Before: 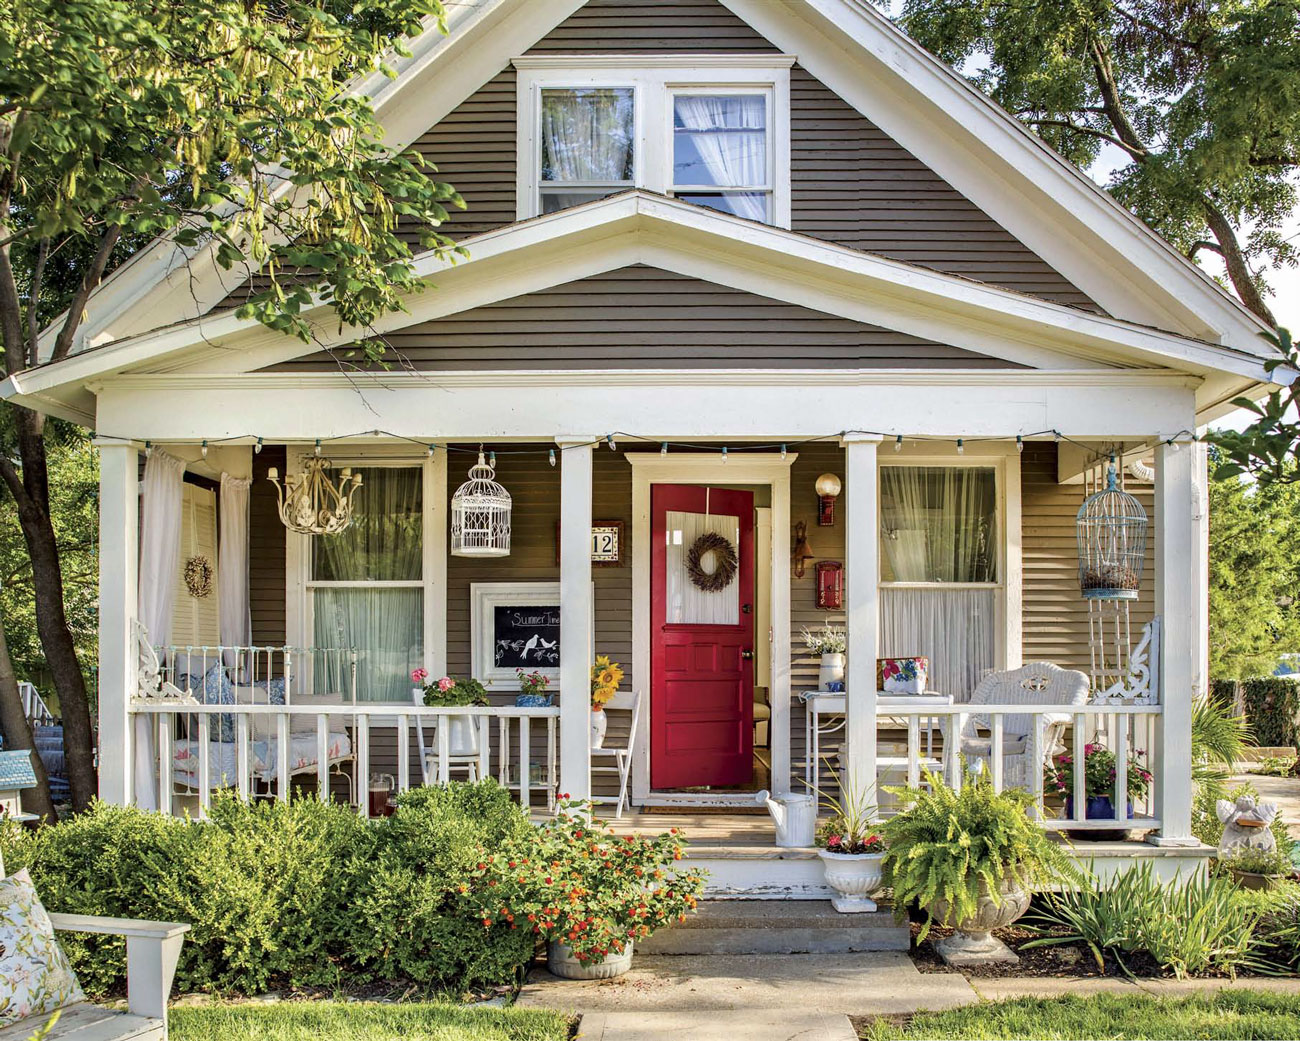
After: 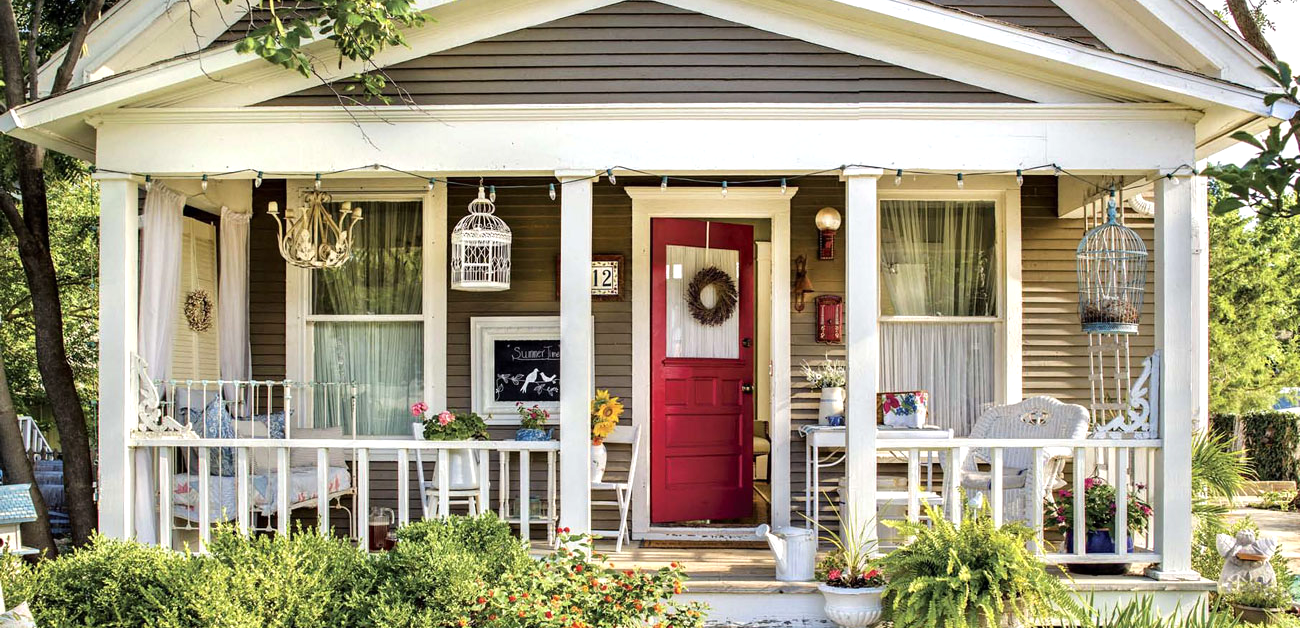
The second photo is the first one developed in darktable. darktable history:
crop and rotate: top 25.599%, bottom 13.98%
tone equalizer: -8 EV -0.441 EV, -7 EV -0.405 EV, -6 EV -0.317 EV, -5 EV -0.236 EV, -3 EV 0.193 EV, -2 EV 0.334 EV, -1 EV 0.378 EV, +0 EV 0.403 EV, luminance estimator HSV value / RGB max
base curve: exposure shift 0.583, preserve colors none
